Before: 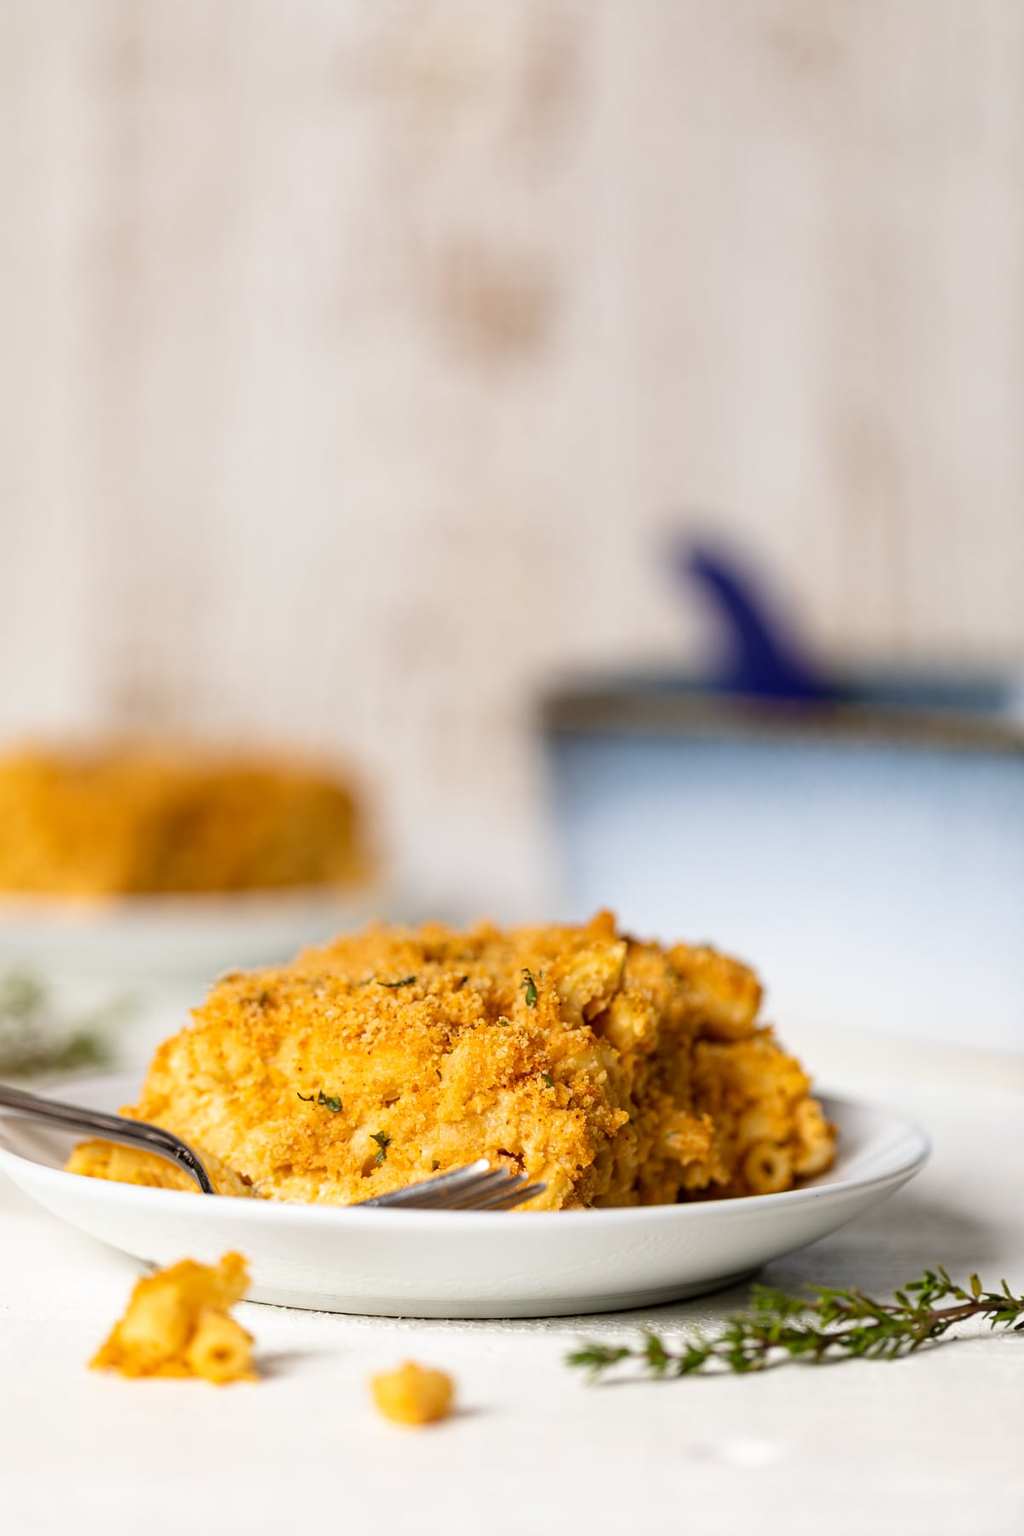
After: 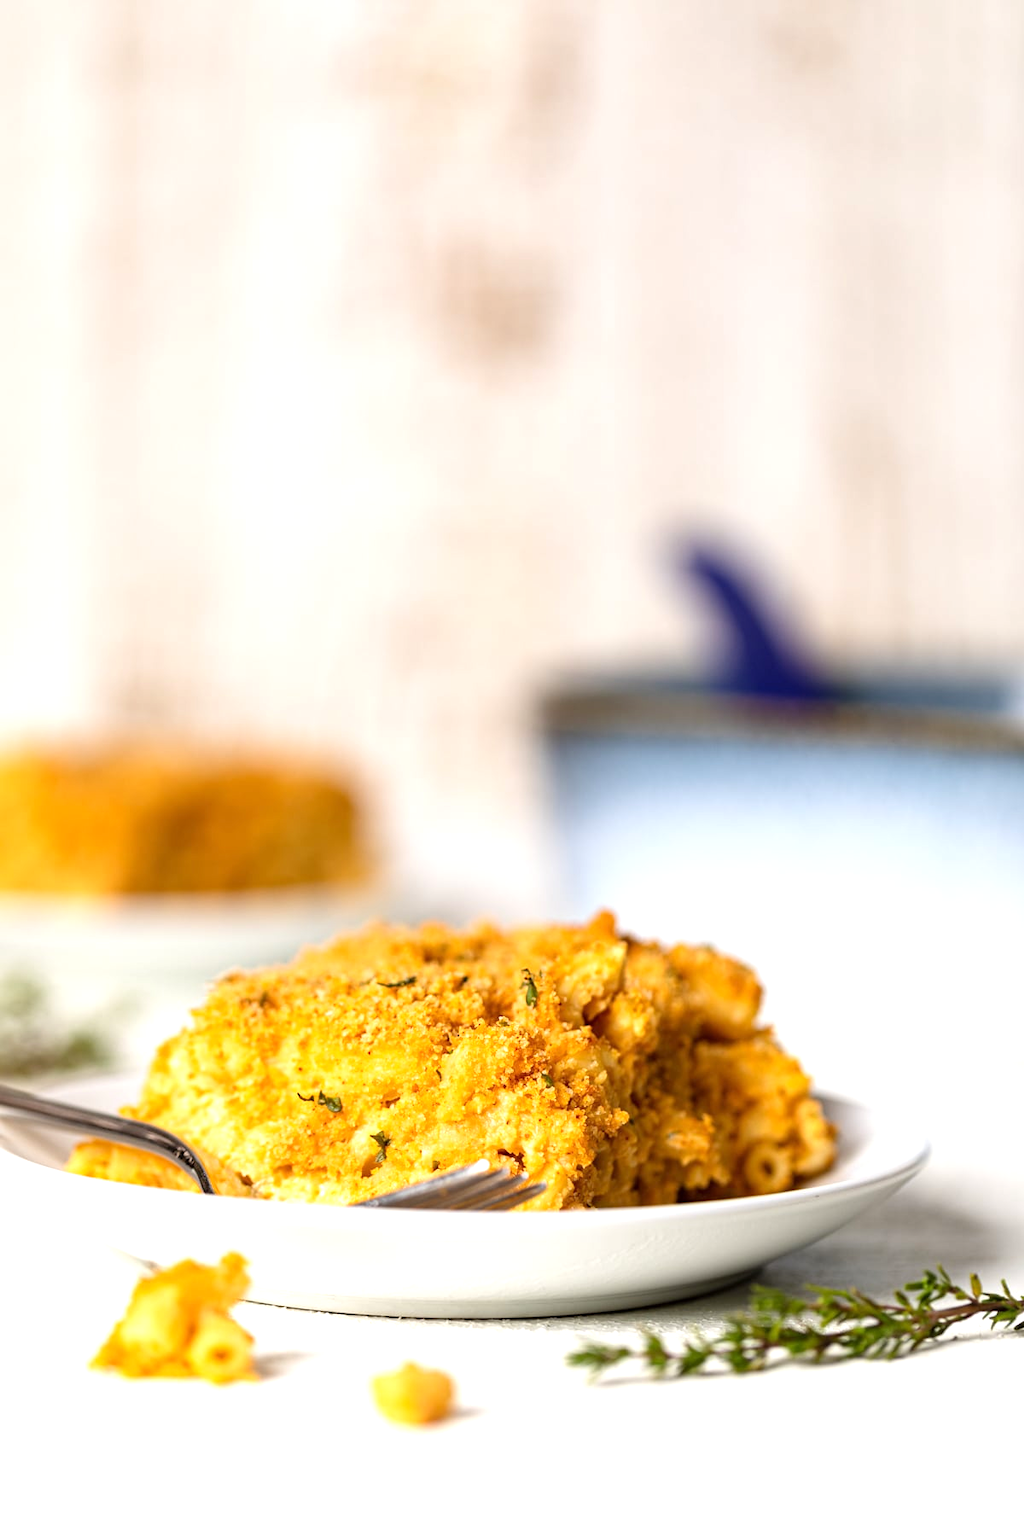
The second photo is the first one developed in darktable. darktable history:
exposure: exposure 0.549 EV, compensate exposure bias true, compensate highlight preservation false
